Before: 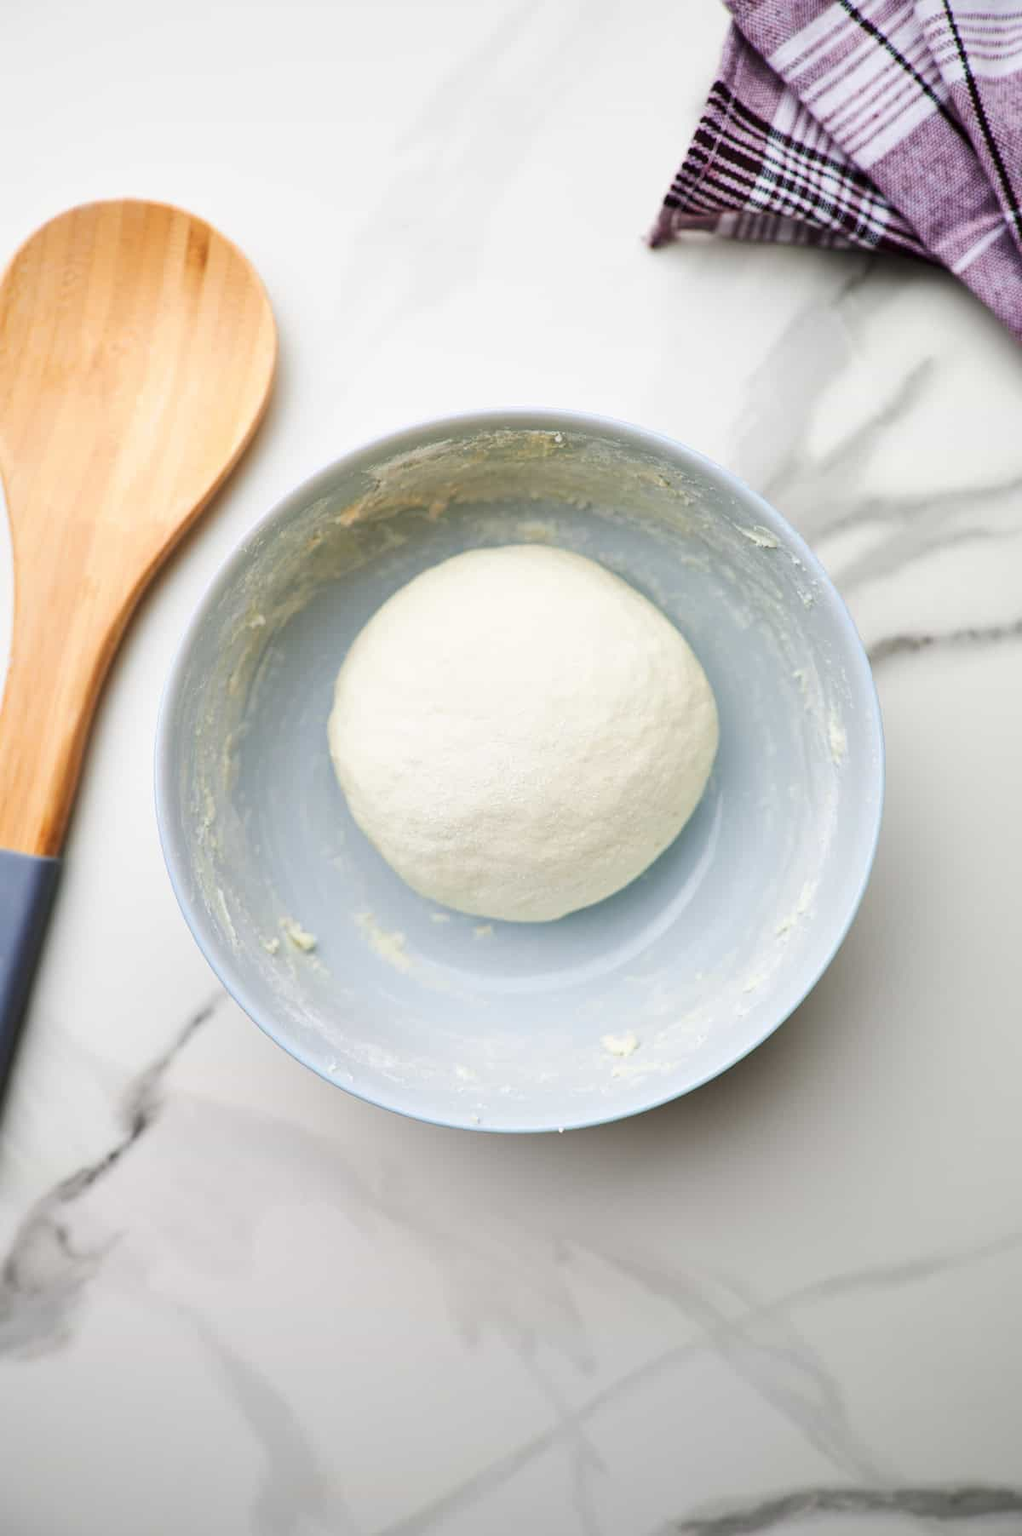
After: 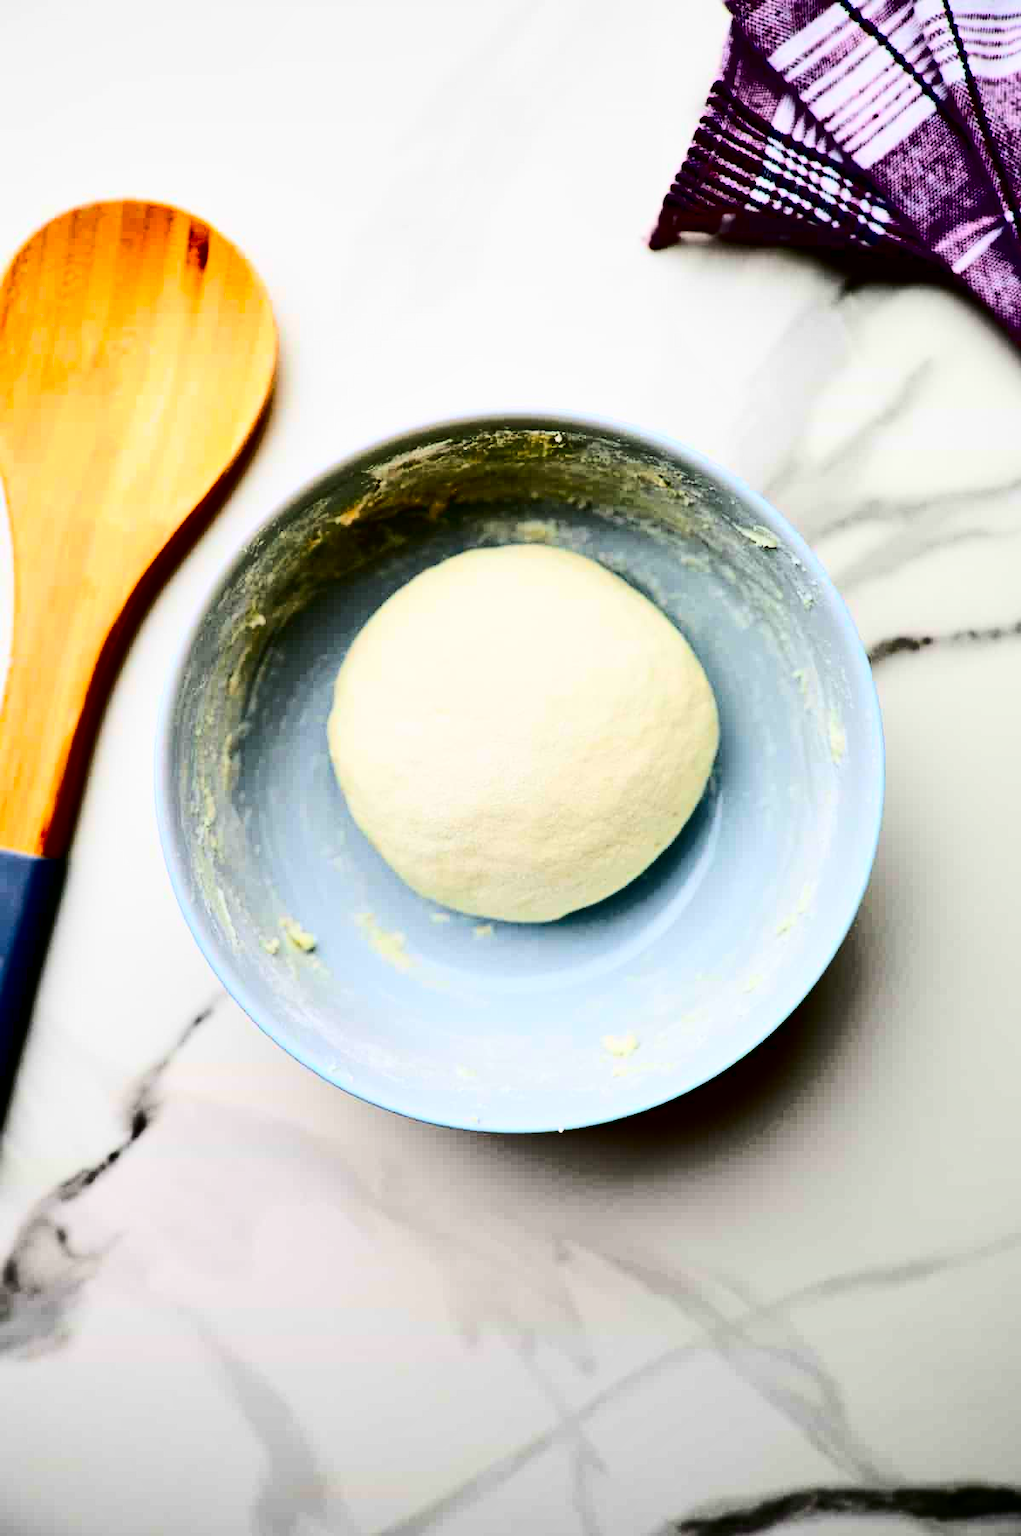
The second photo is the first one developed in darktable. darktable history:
shadows and highlights: radius 264.39, soften with gaussian
contrast brightness saturation: contrast 0.759, brightness -0.981, saturation 0.997
